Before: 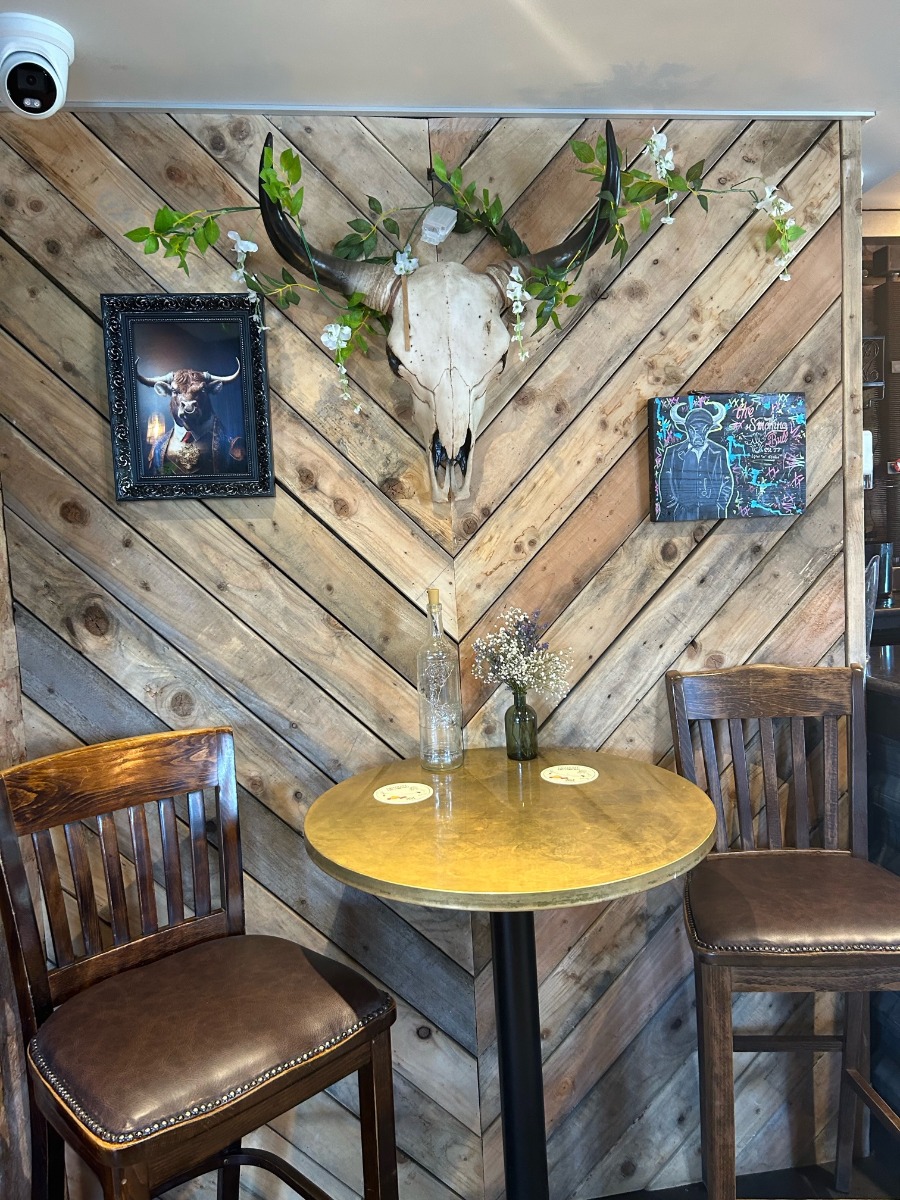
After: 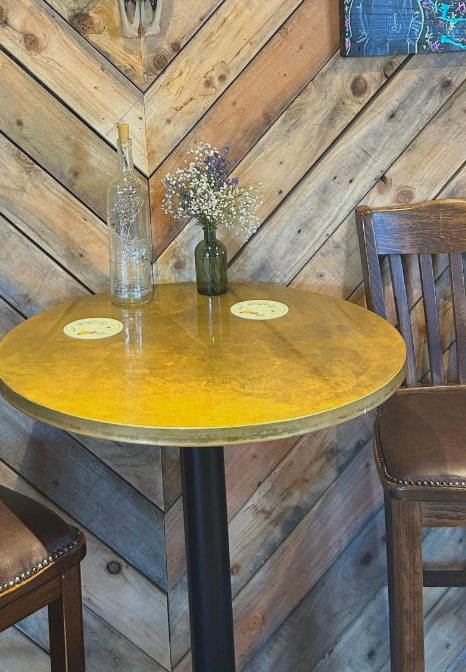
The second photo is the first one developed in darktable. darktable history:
crop: left 34.479%, top 38.822%, right 13.718%, bottom 5.172%
contrast brightness saturation: contrast -0.19, saturation 0.19
